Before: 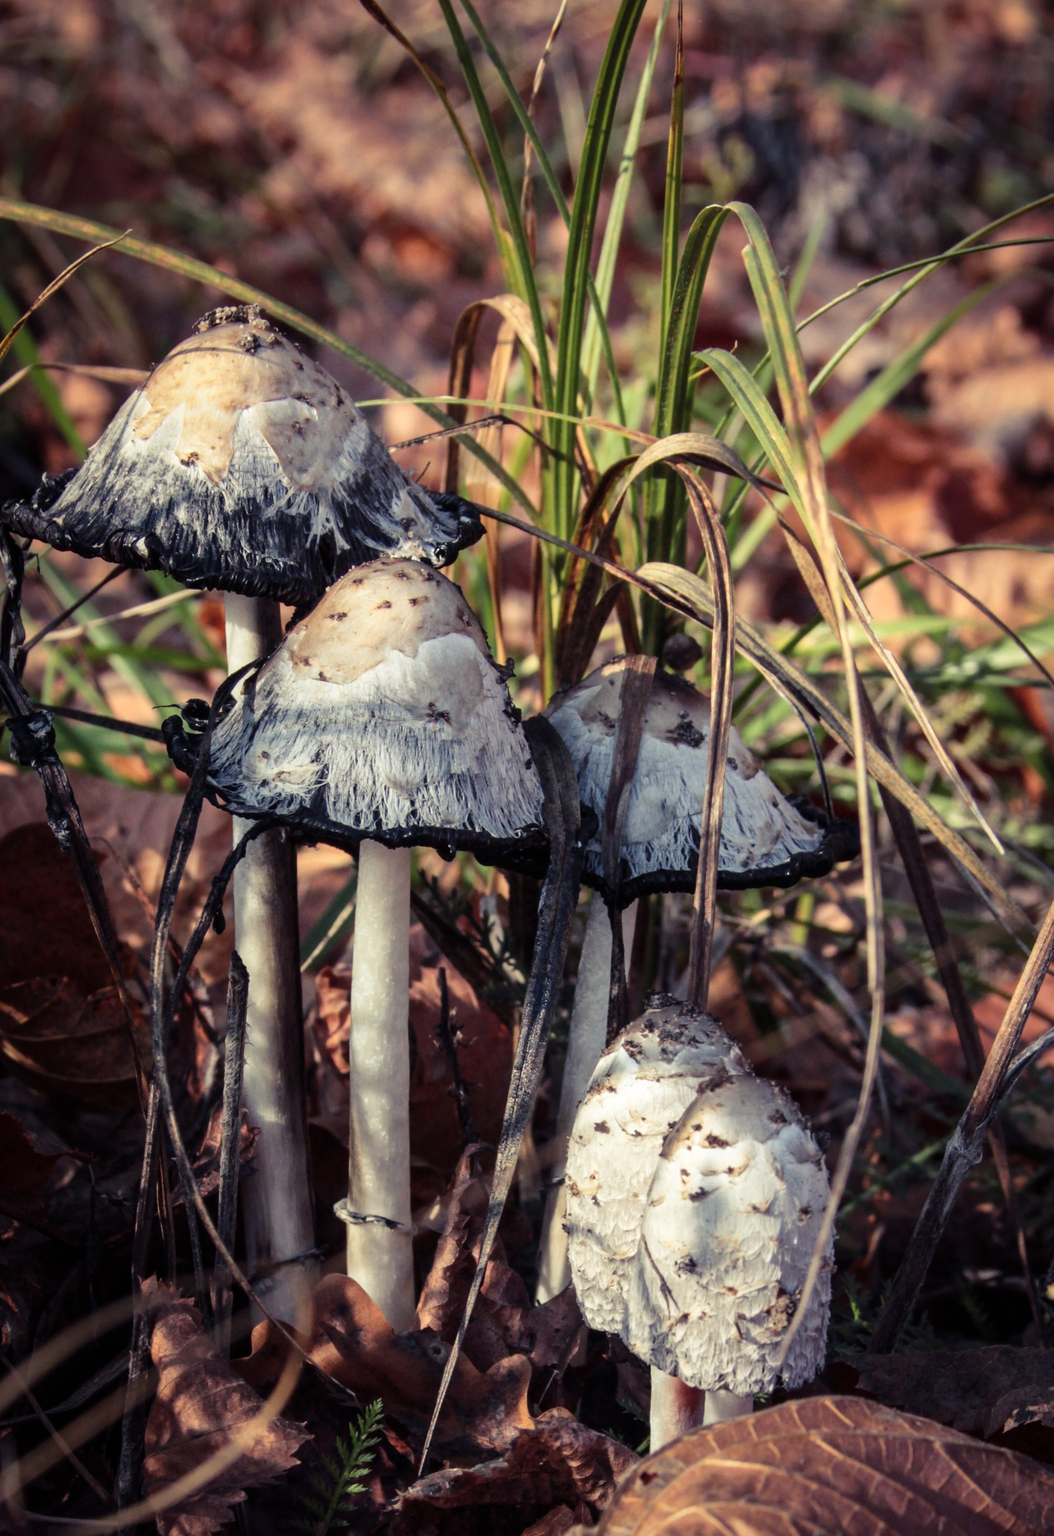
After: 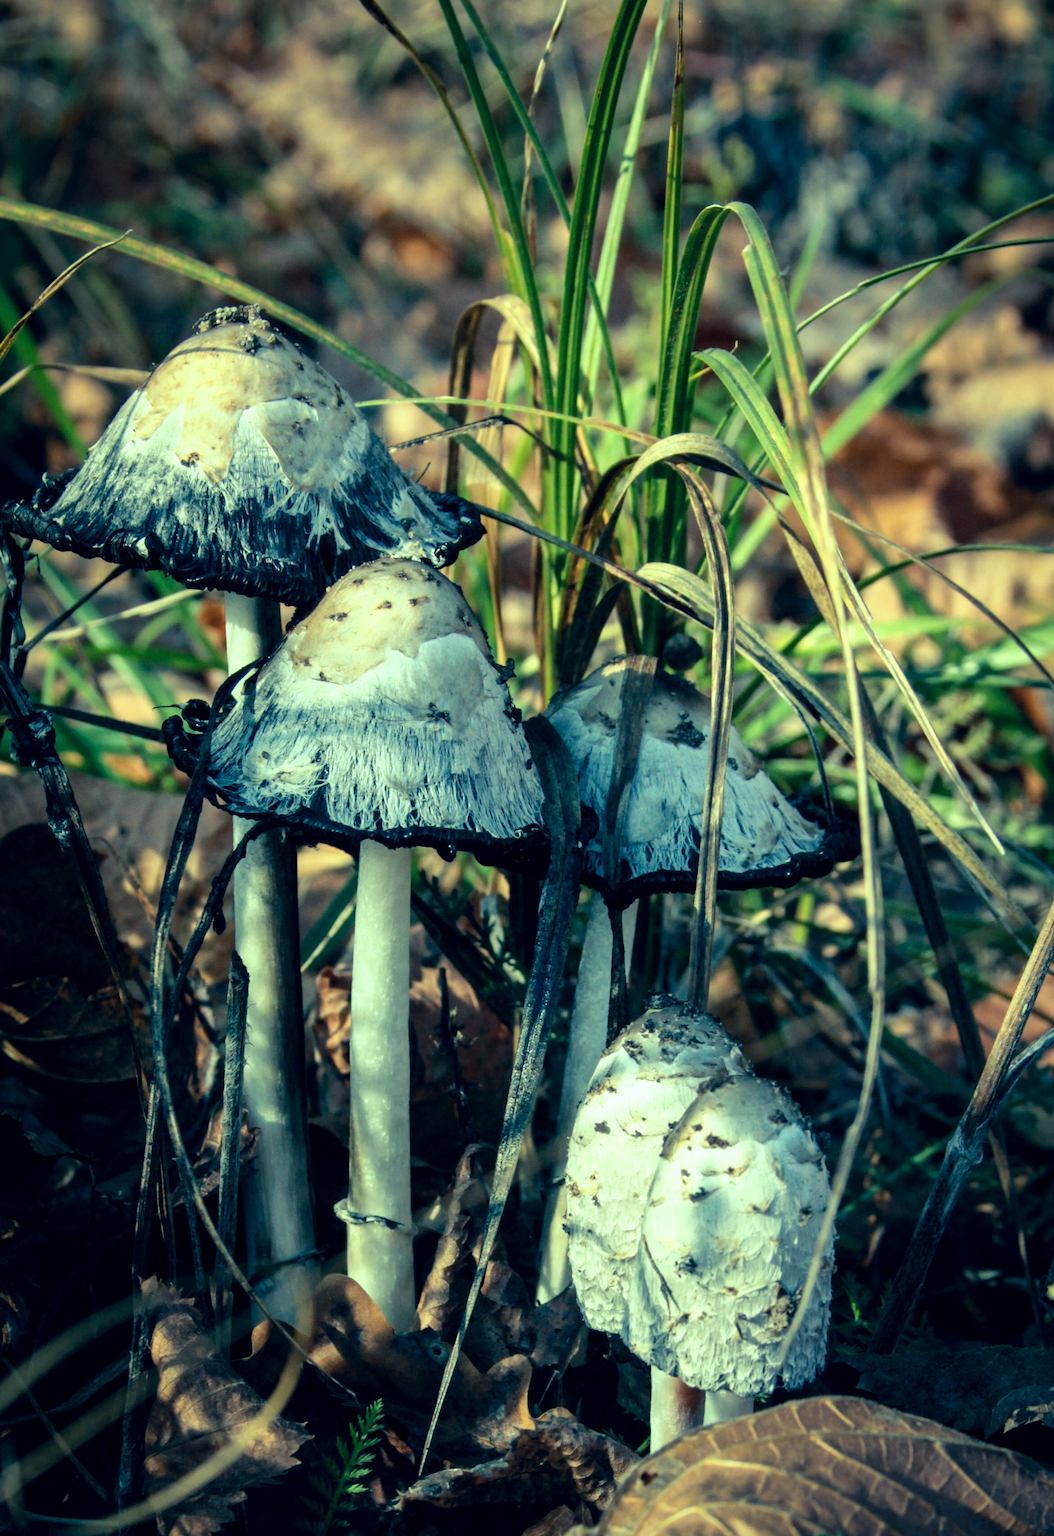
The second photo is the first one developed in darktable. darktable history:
exposure: black level correction 0.005, exposure 0.279 EV, compensate highlight preservation false
color correction: highlights a* -19.51, highlights b* 9.8, shadows a* -19.68, shadows b* -11.53
